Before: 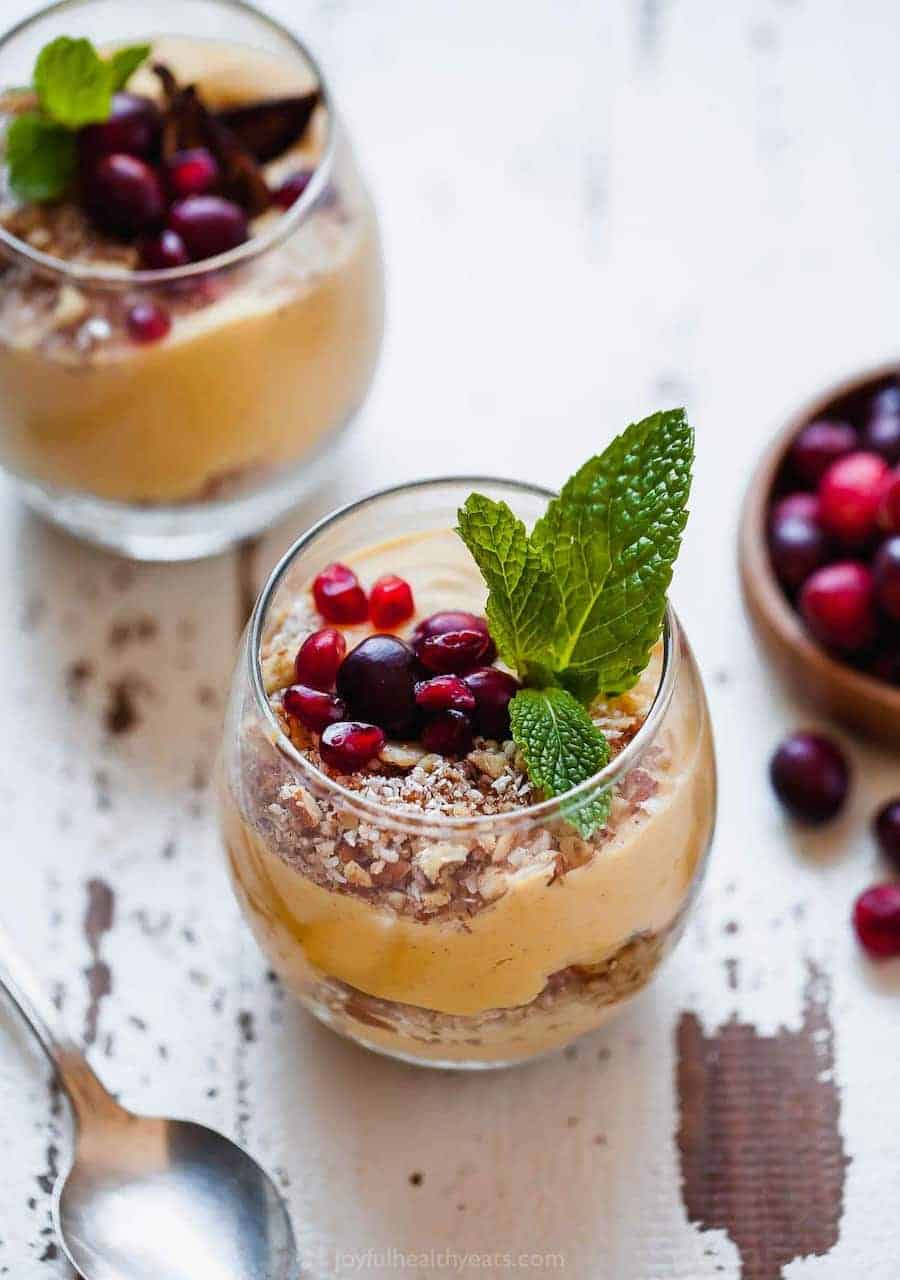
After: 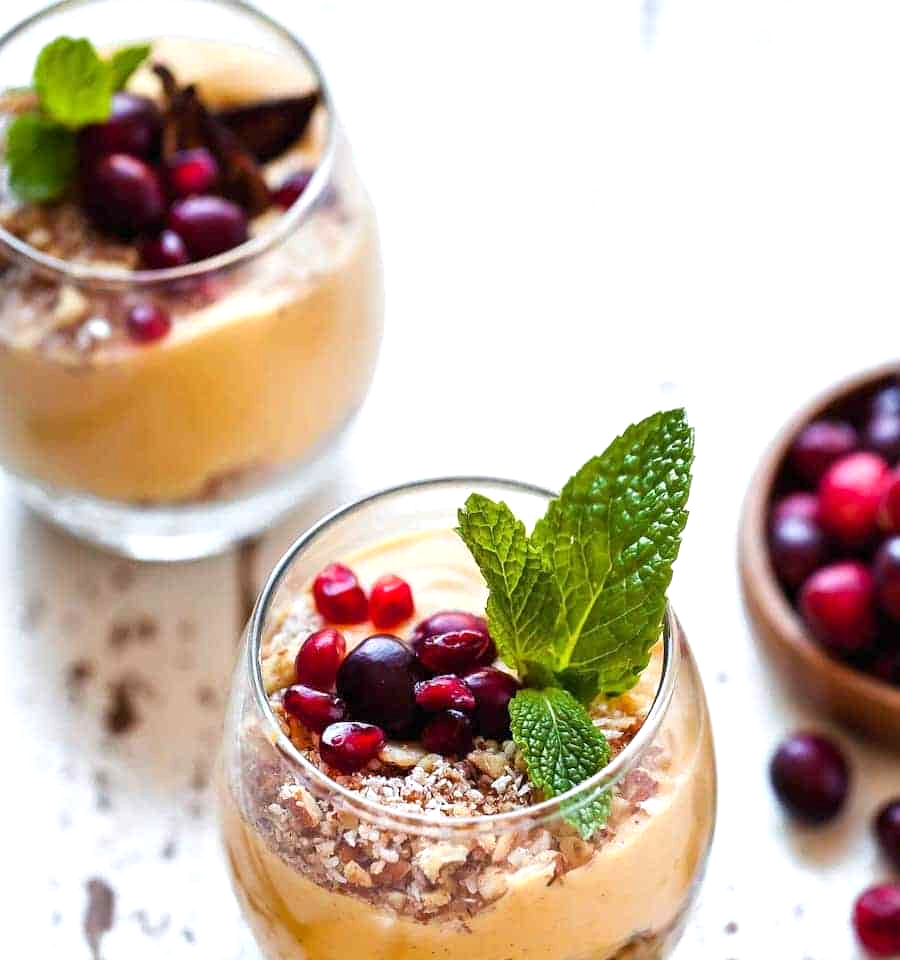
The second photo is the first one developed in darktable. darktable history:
exposure: black level correction 0.001, exposure 0.499 EV, compensate highlight preservation false
crop: bottom 24.98%
